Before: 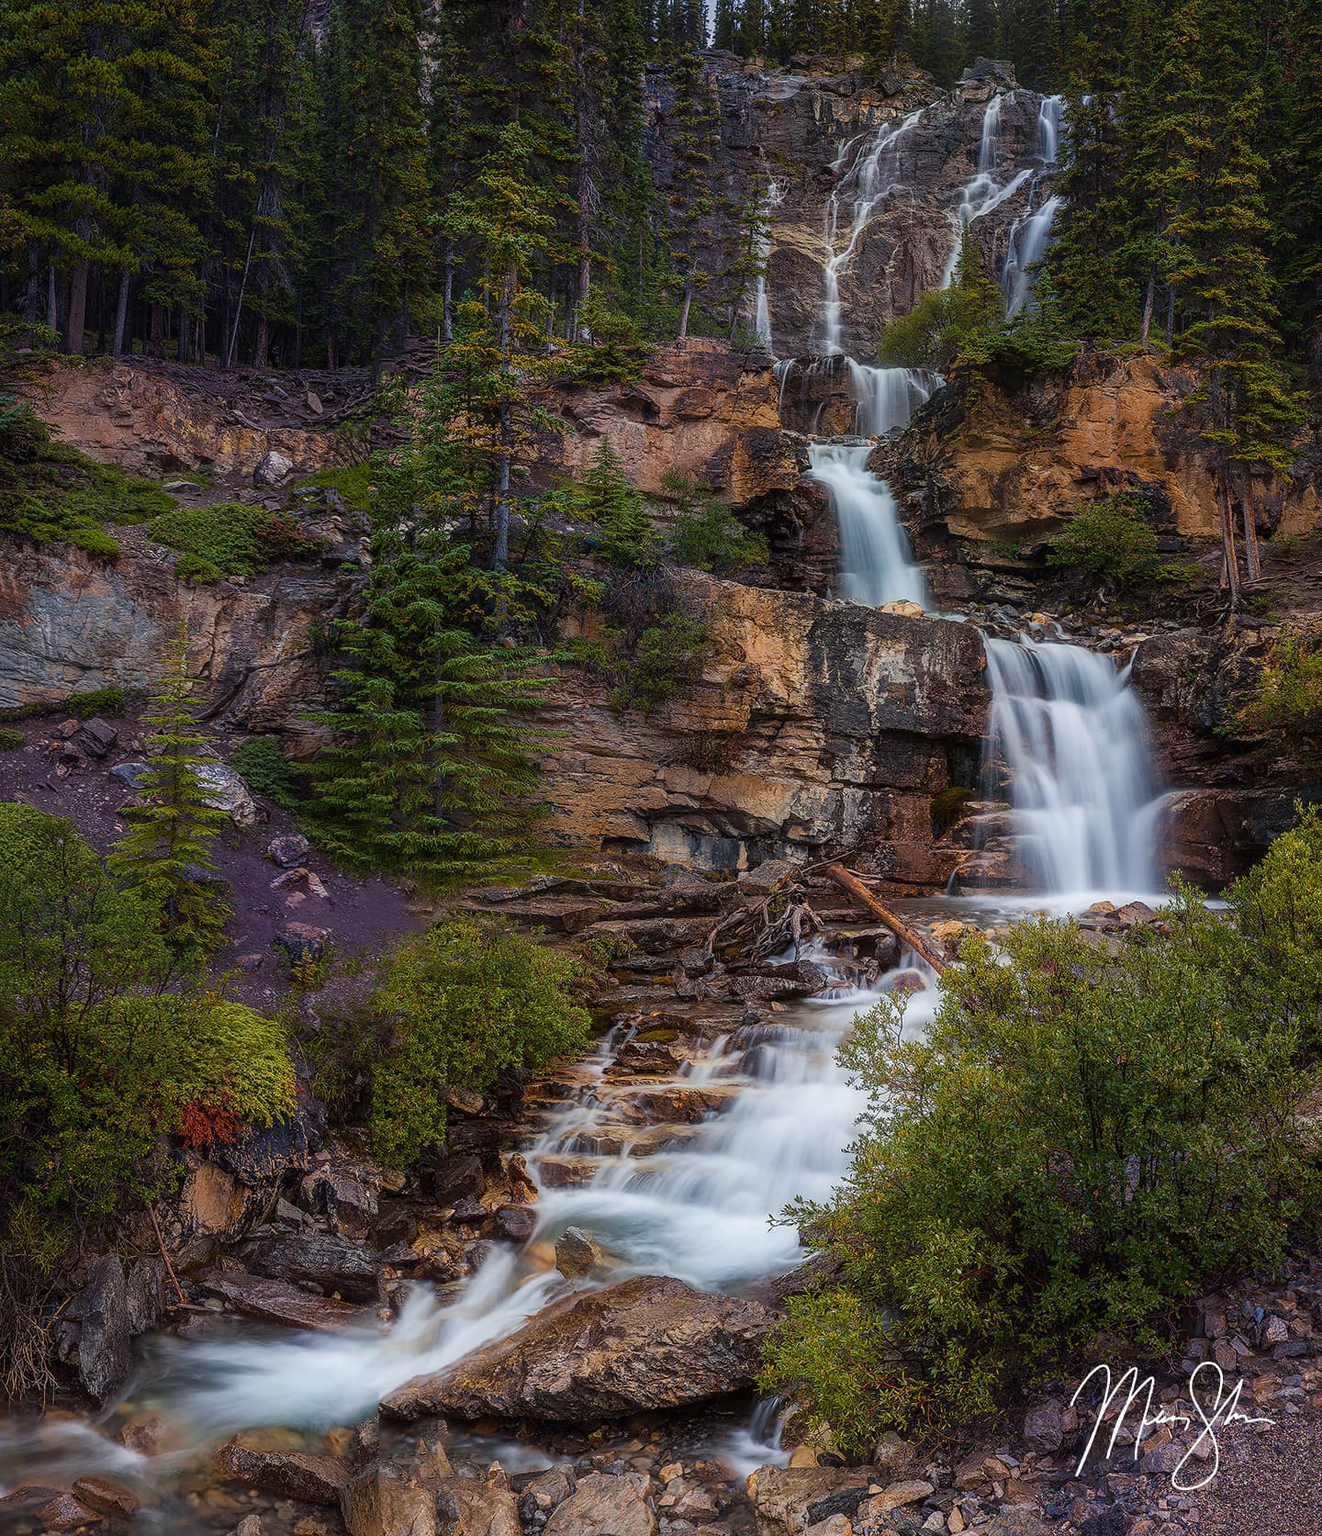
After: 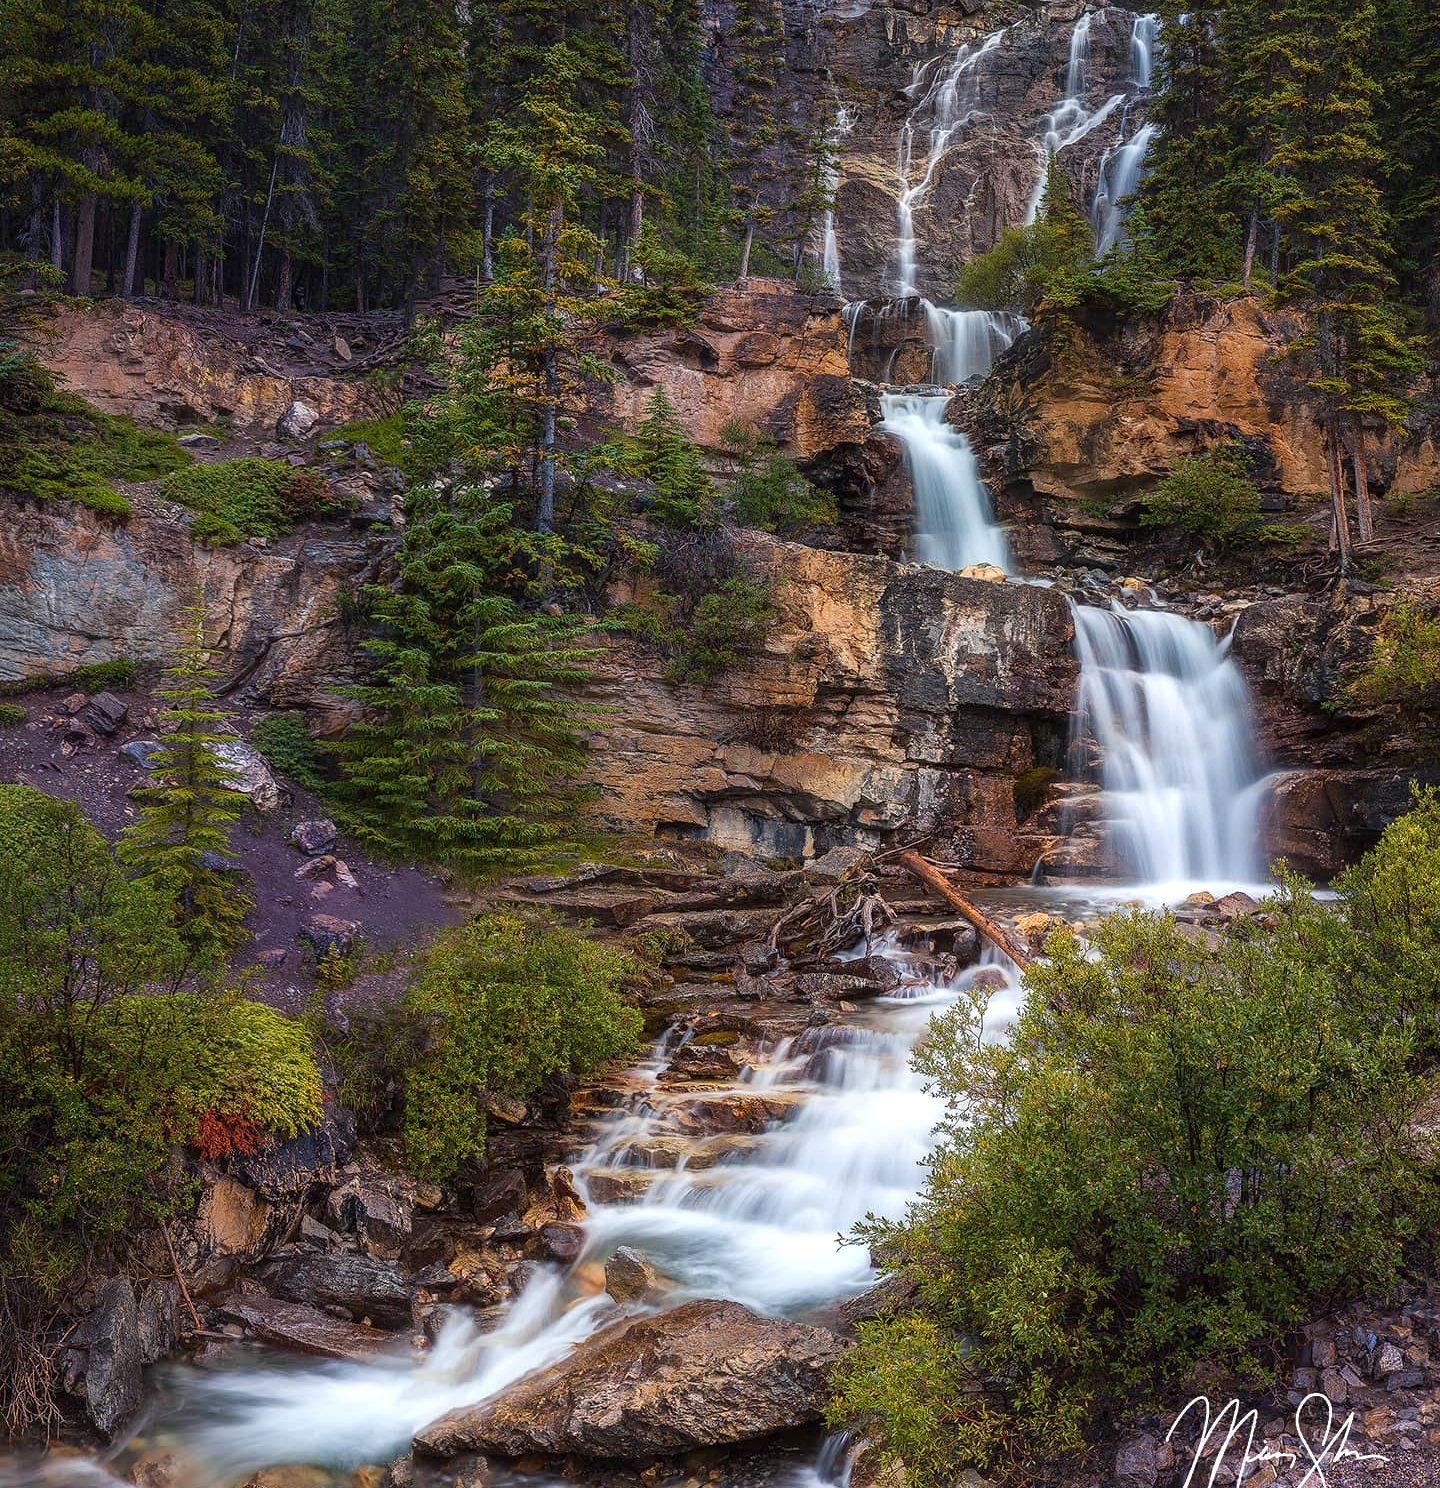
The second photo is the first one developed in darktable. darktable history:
crop and rotate: top 5.431%, bottom 5.611%
exposure: black level correction 0, exposure 0.499 EV, compensate exposure bias true, compensate highlight preservation false
